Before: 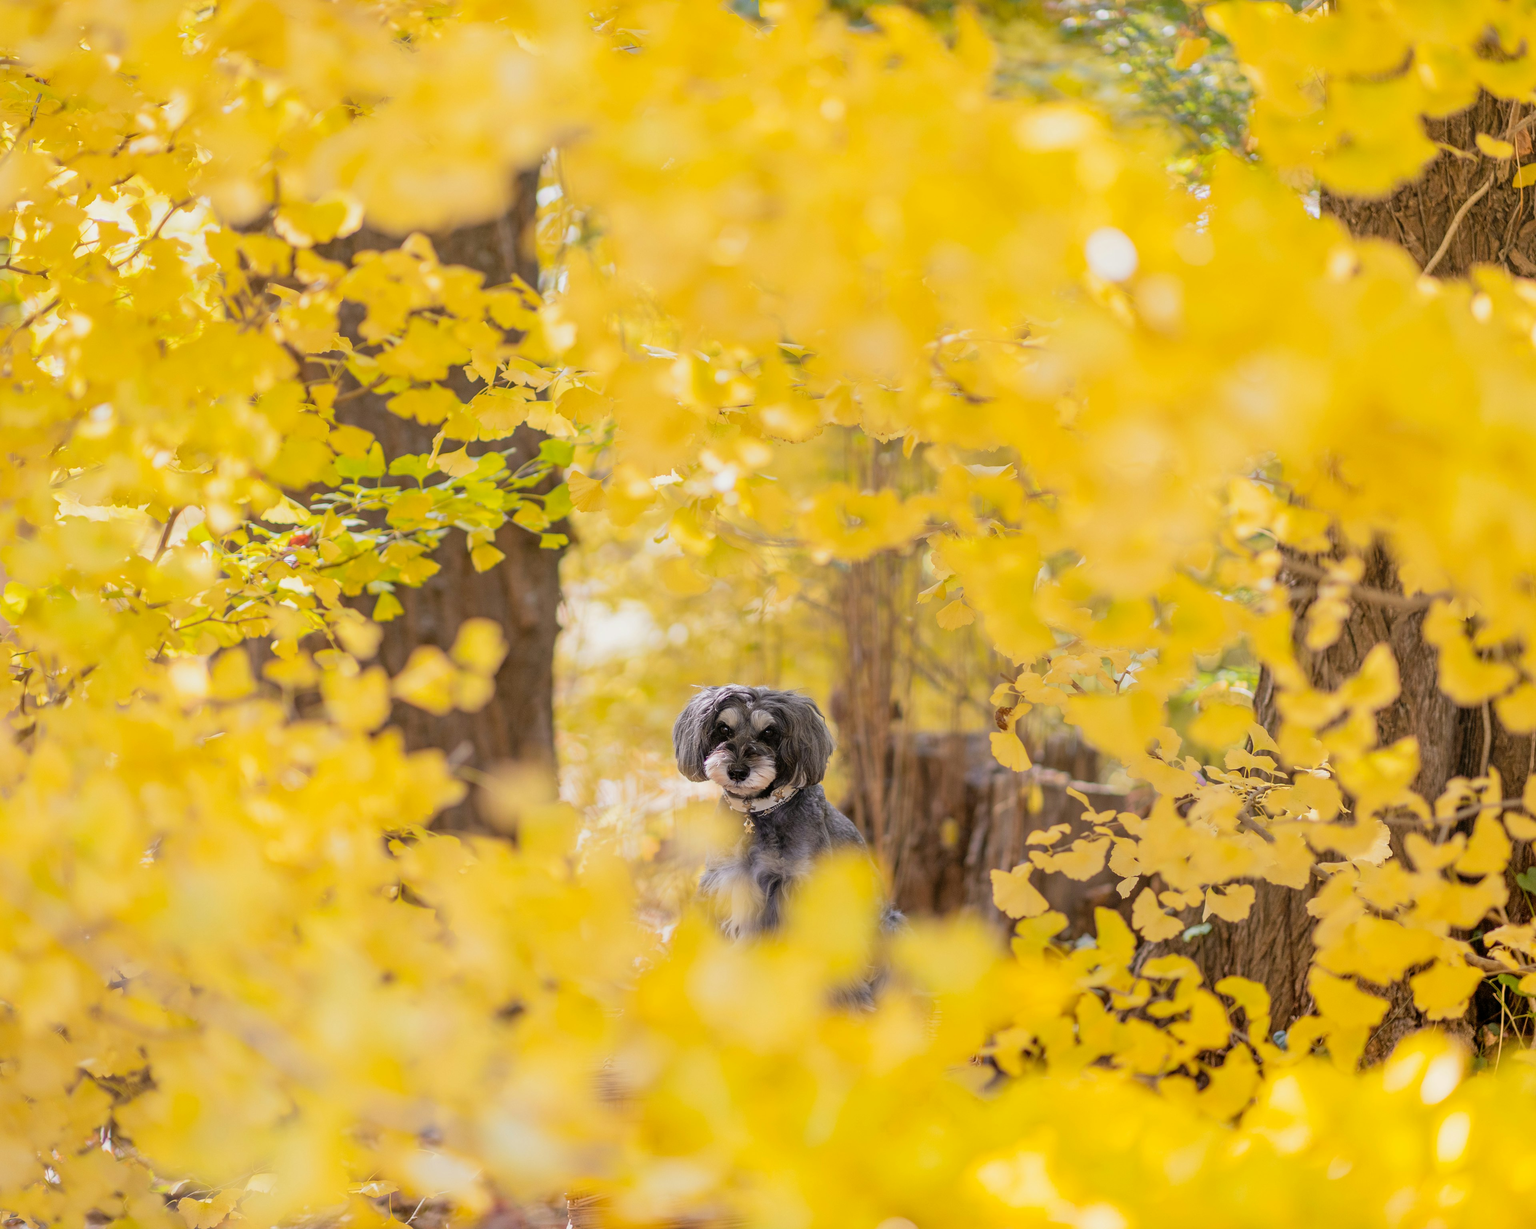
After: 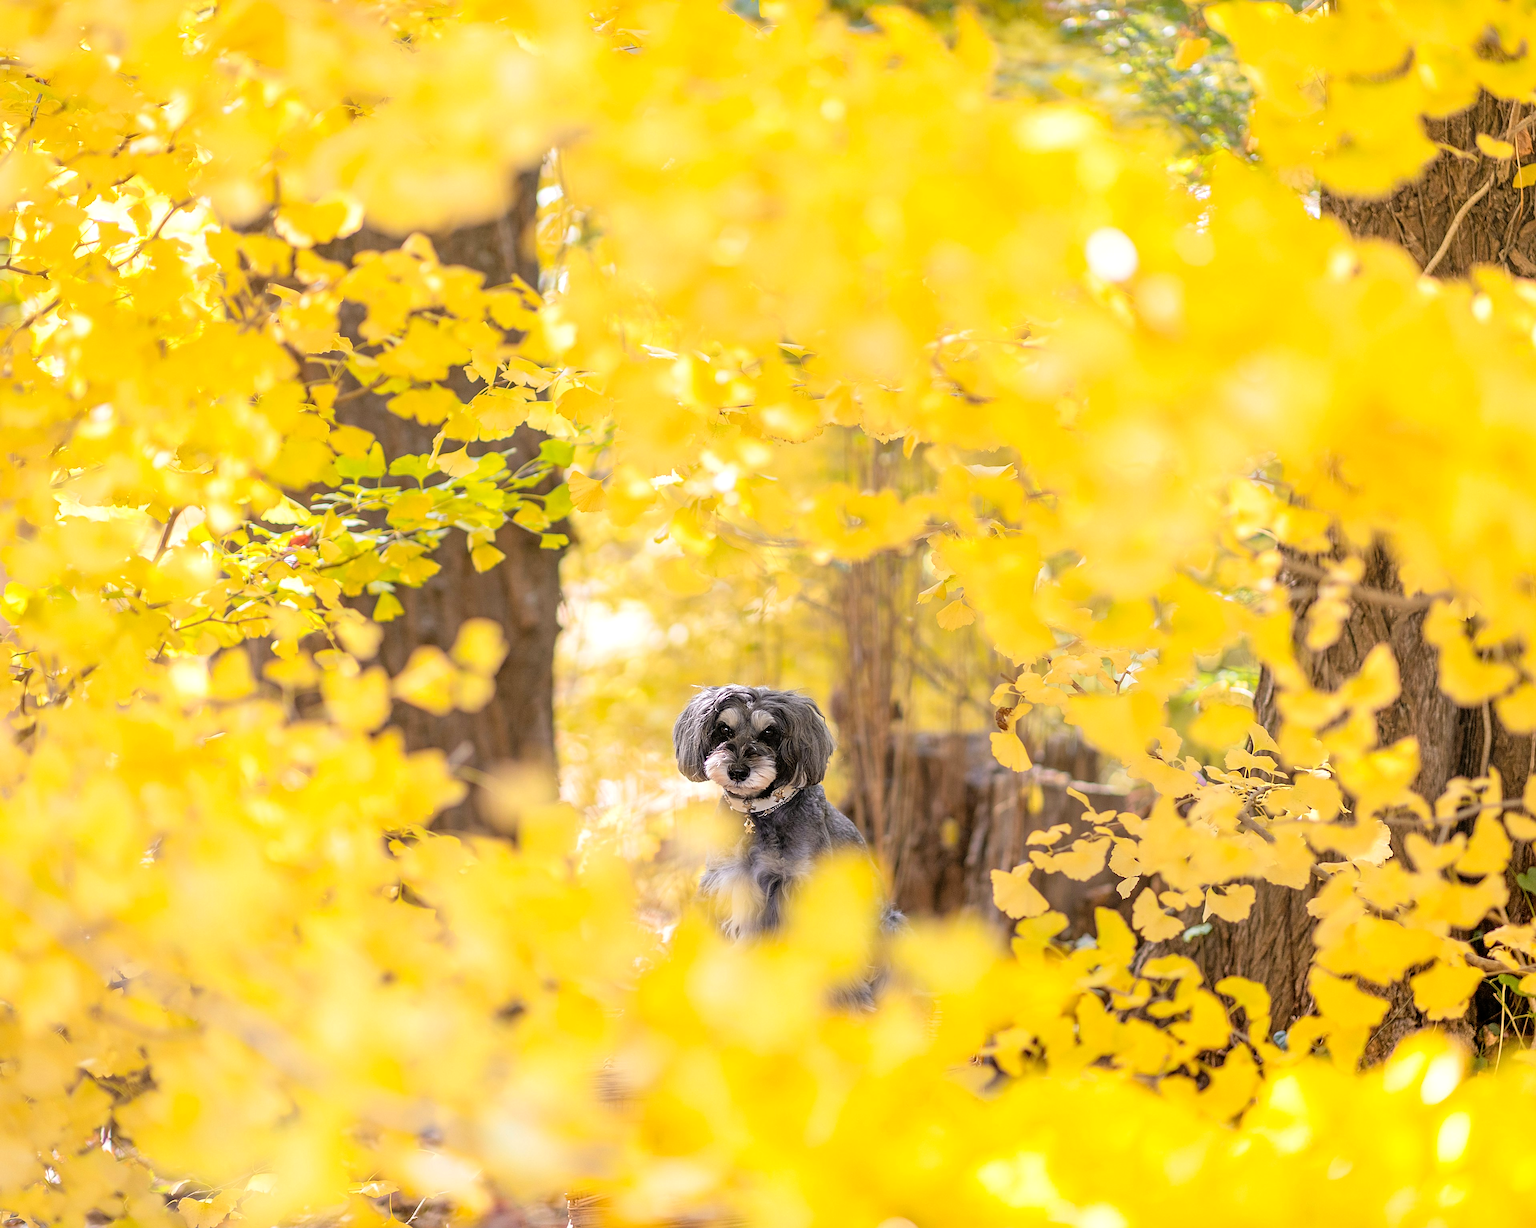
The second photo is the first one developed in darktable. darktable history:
tone equalizer: -8 EV -0.407 EV, -7 EV -0.361 EV, -6 EV -0.333 EV, -5 EV -0.233 EV, -3 EV 0.215 EV, -2 EV 0.326 EV, -1 EV 0.403 EV, +0 EV 0.441 EV
sharpen: on, module defaults
